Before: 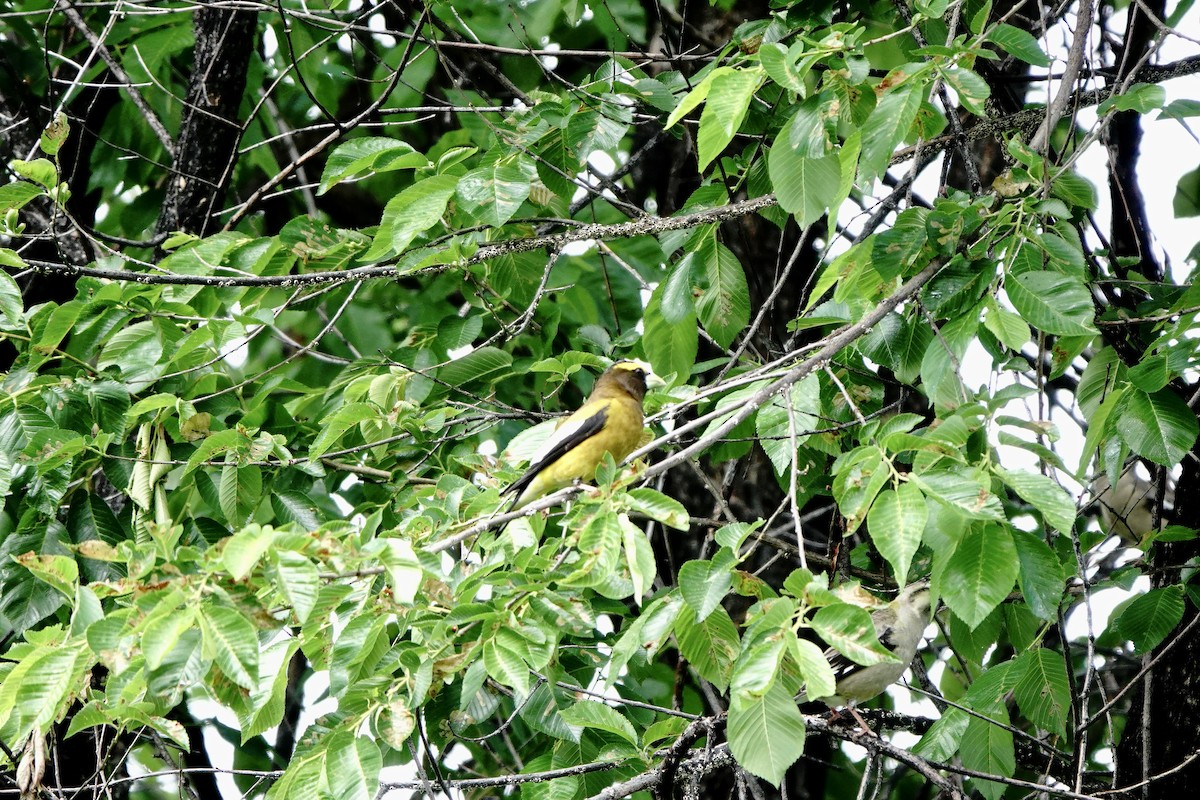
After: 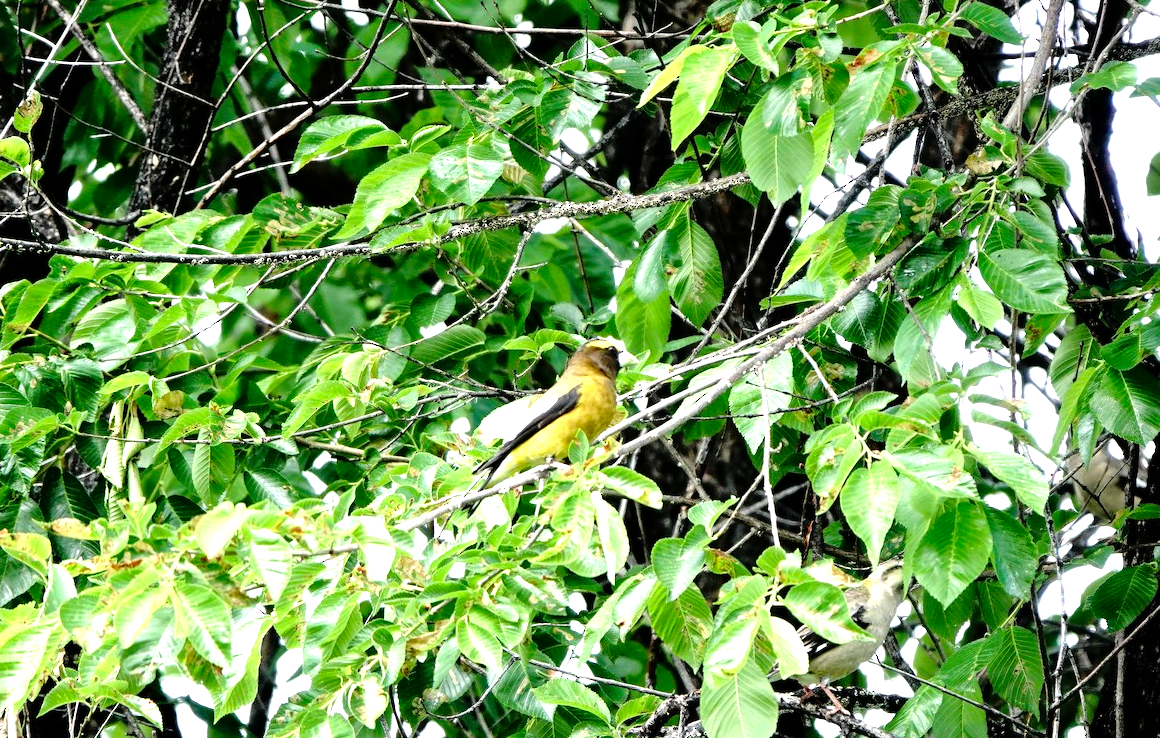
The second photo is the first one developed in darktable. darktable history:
crop: left 2.326%, top 2.787%, right 1.007%, bottom 4.882%
tone equalizer: -8 EV -0.773 EV, -7 EV -0.727 EV, -6 EV -0.639 EV, -5 EV -0.408 EV, -3 EV 0.366 EV, -2 EV 0.6 EV, -1 EV 0.693 EV, +0 EV 0.742 EV
